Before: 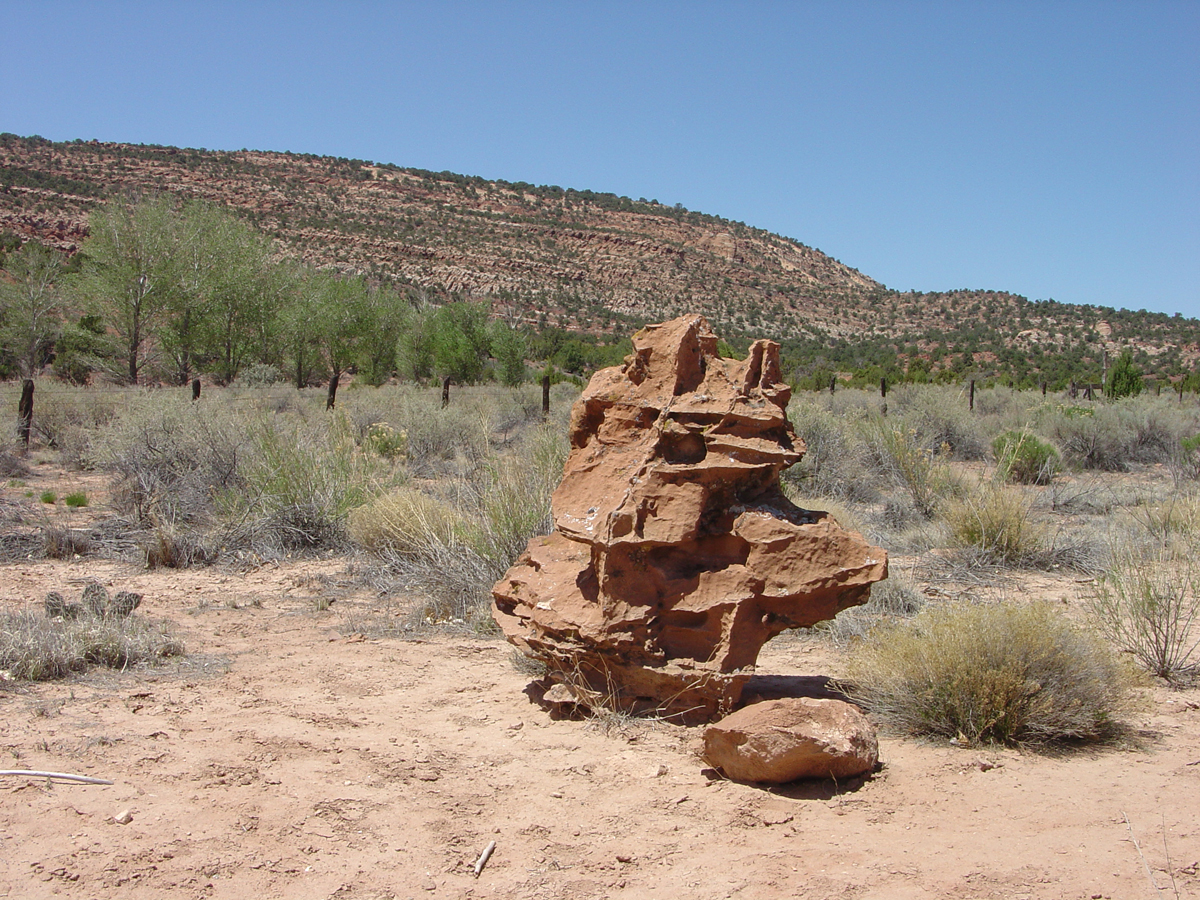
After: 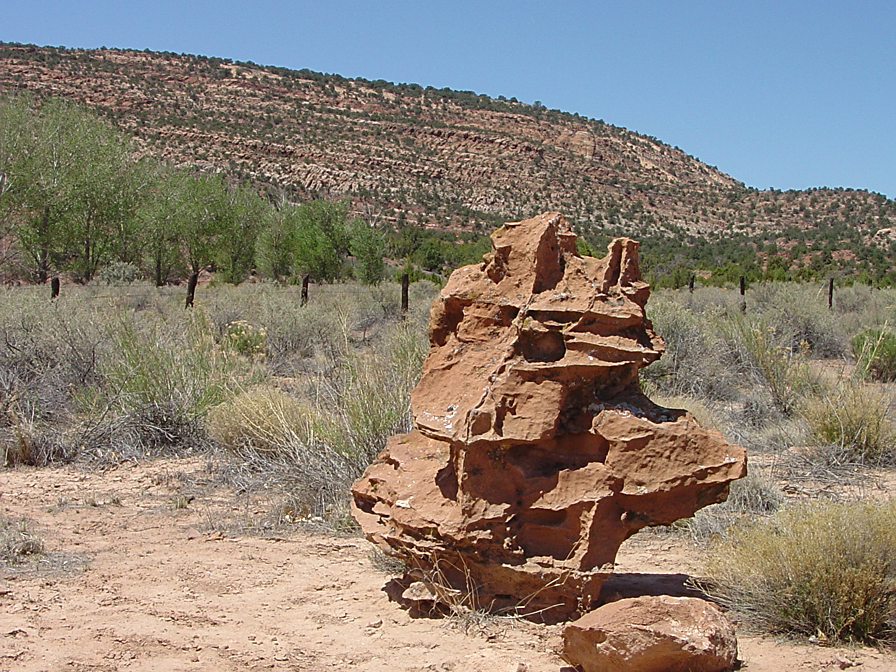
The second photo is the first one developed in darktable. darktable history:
bloom: size 9%, threshold 100%, strength 7%
rgb levels: preserve colors max RGB
sharpen: on, module defaults
crop and rotate: left 11.831%, top 11.346%, right 13.429%, bottom 13.899%
contrast brightness saturation: contrast -0.02, brightness -0.01, saturation 0.03
